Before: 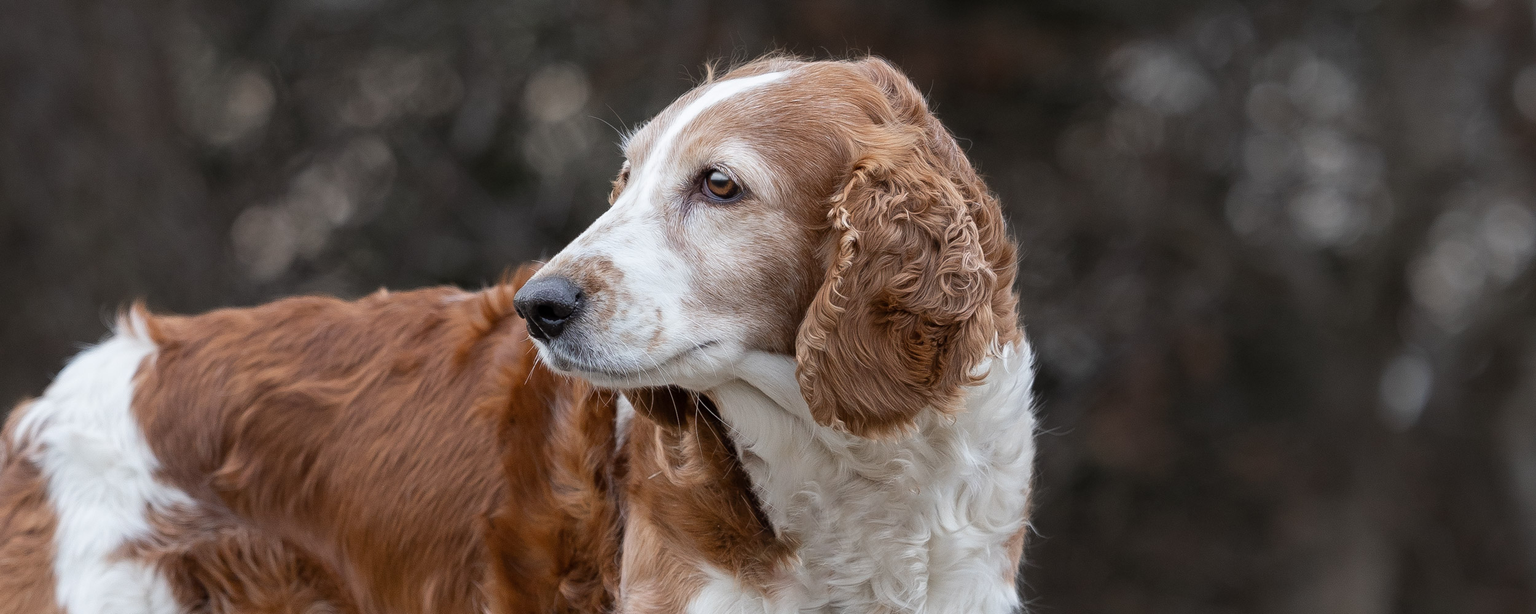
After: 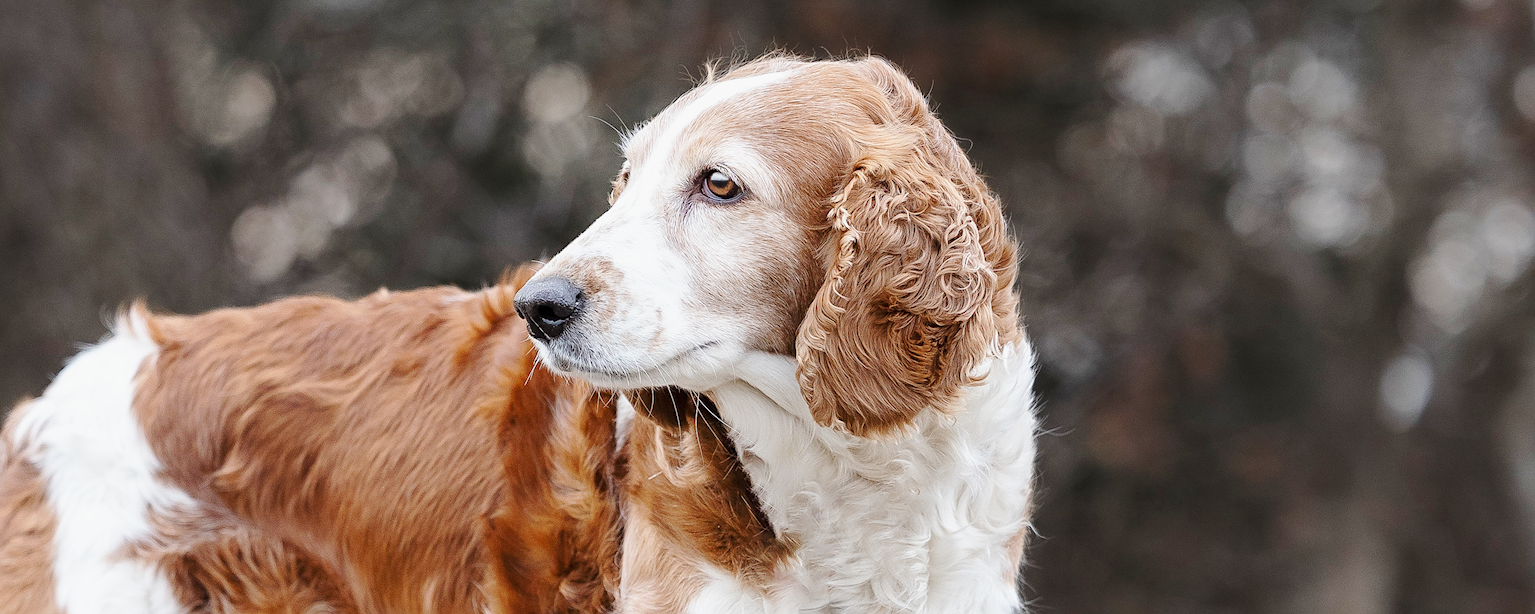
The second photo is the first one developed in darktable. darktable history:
sharpen: amount 0.495
base curve: curves: ch0 [(0, 0) (0.025, 0.046) (0.112, 0.277) (0.467, 0.74) (0.814, 0.929) (1, 0.942)], preserve colors none
